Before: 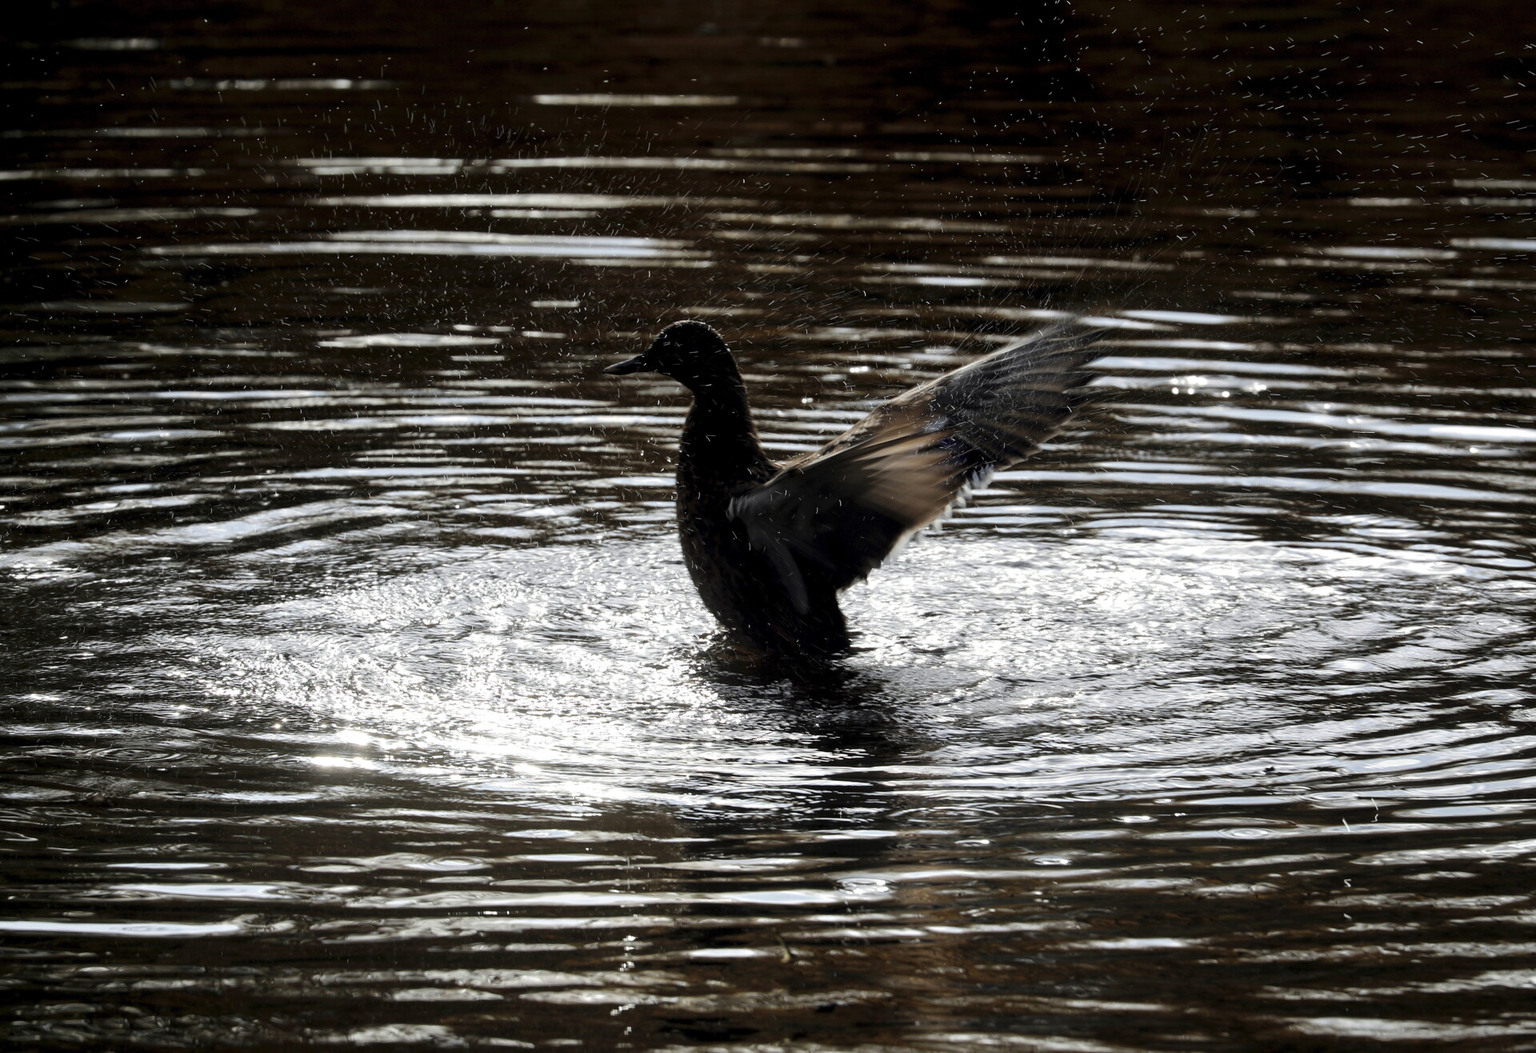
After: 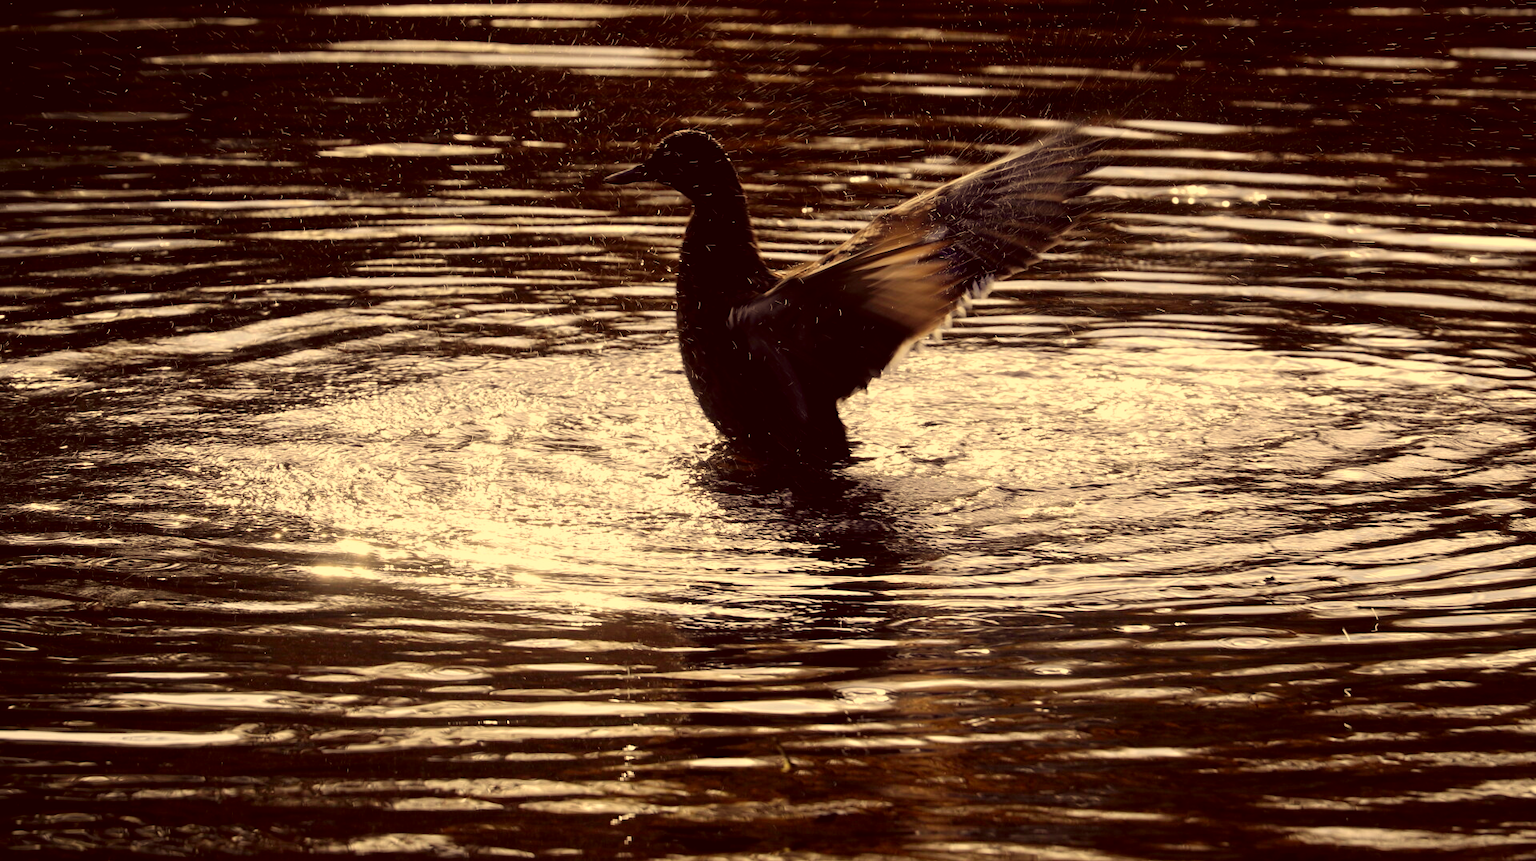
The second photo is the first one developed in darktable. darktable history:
color correction: highlights a* 9.6, highlights b* 38.78, shadows a* 14.83, shadows b* 3.26
crop and rotate: top 18.158%
